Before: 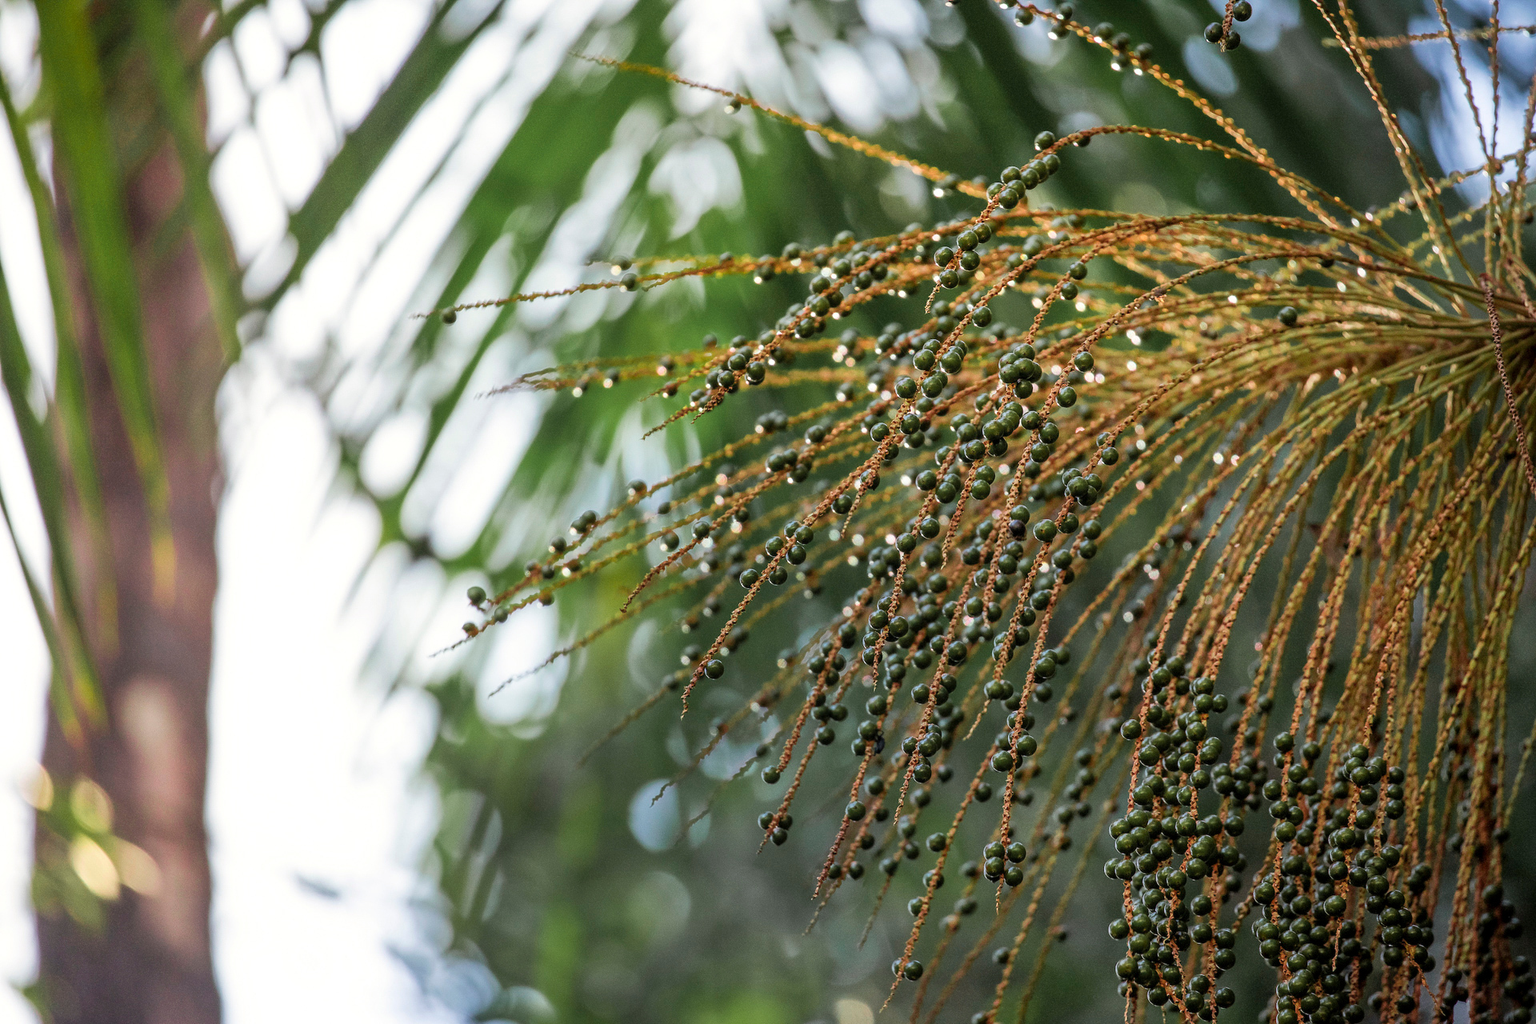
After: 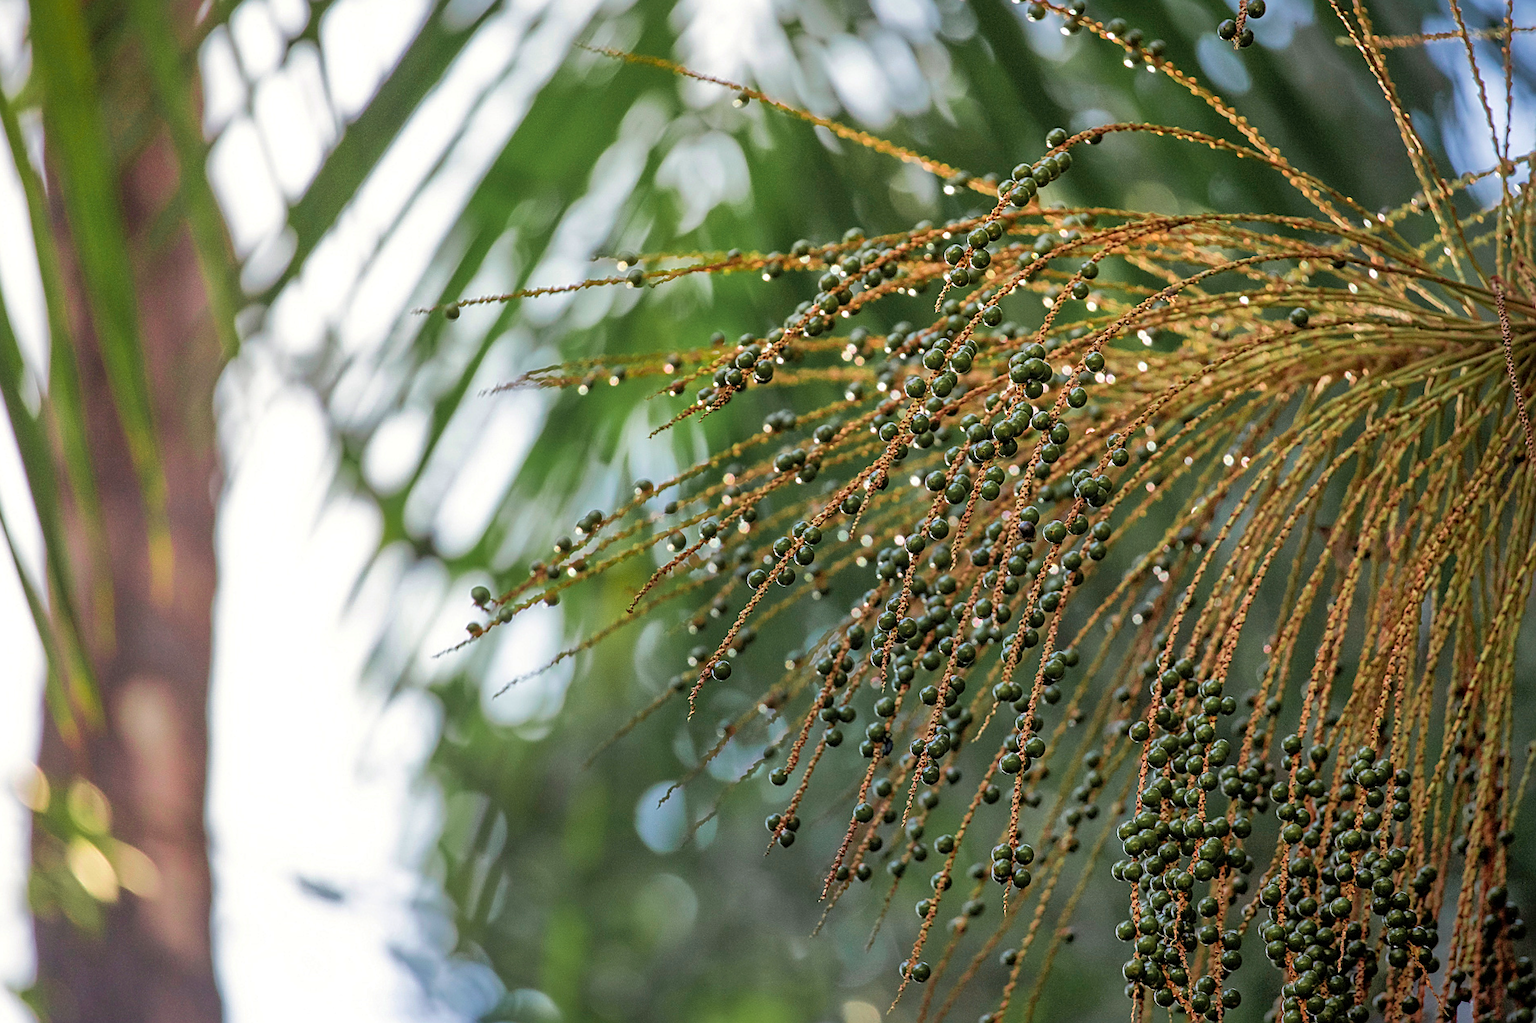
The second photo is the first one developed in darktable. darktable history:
velvia: strength 15%
sharpen: on, module defaults
shadows and highlights: on, module defaults
rotate and perspective: rotation 0.174°, lens shift (vertical) 0.013, lens shift (horizontal) 0.019, shear 0.001, automatic cropping original format, crop left 0.007, crop right 0.991, crop top 0.016, crop bottom 0.997
